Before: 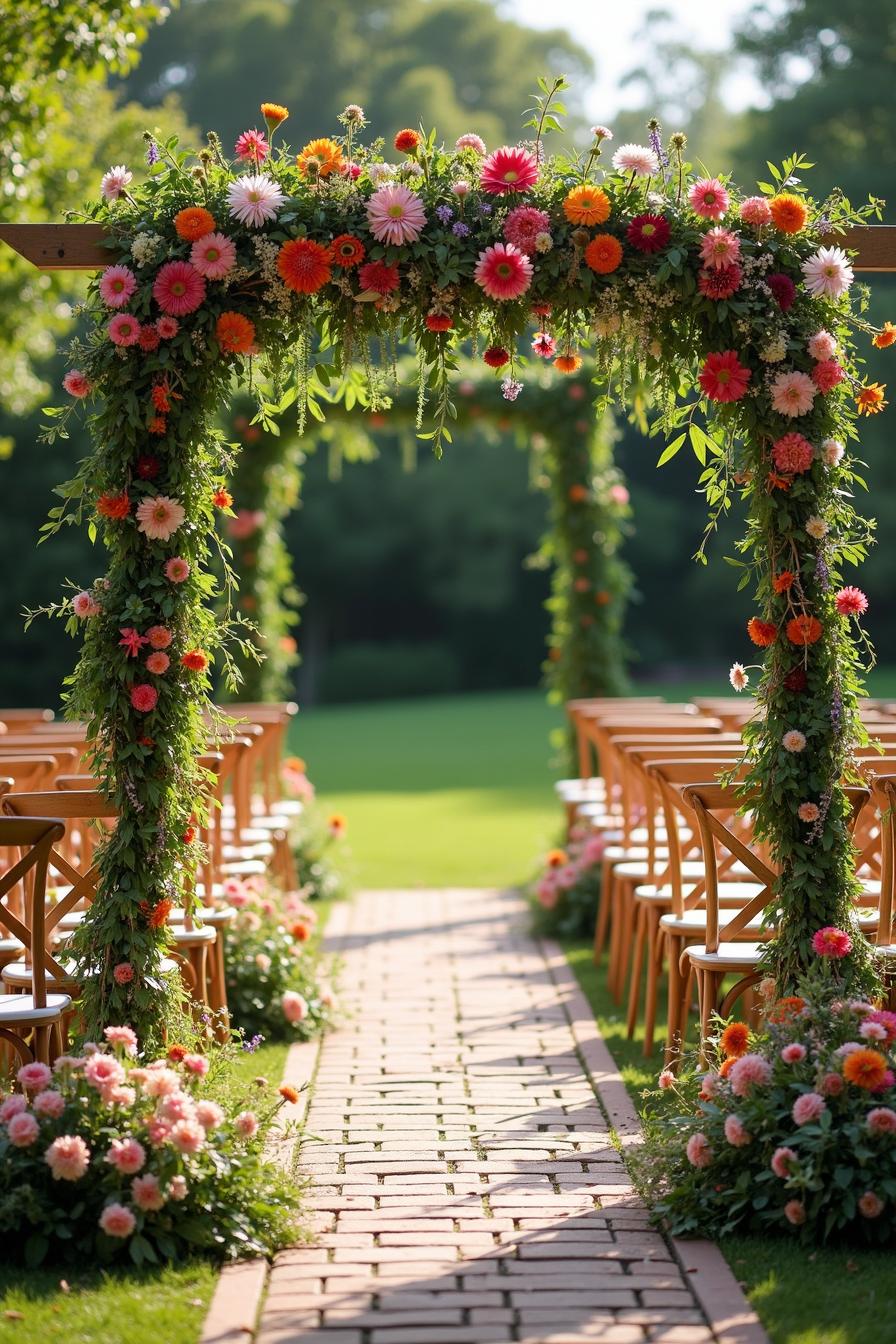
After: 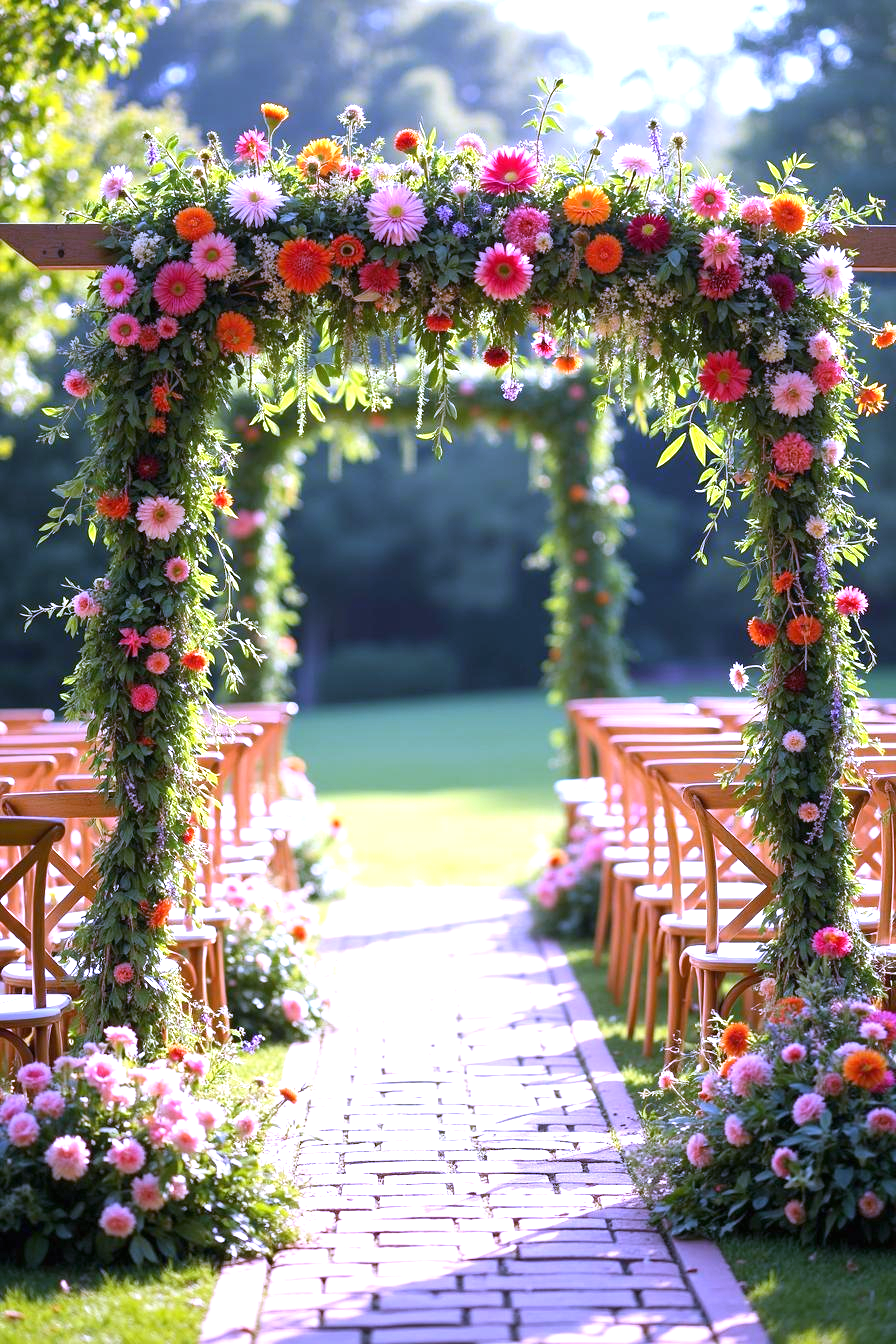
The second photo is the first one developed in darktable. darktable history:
exposure: black level correction 0, exposure 0.9 EV, compensate highlight preservation false
white balance: red 0.98, blue 1.61
